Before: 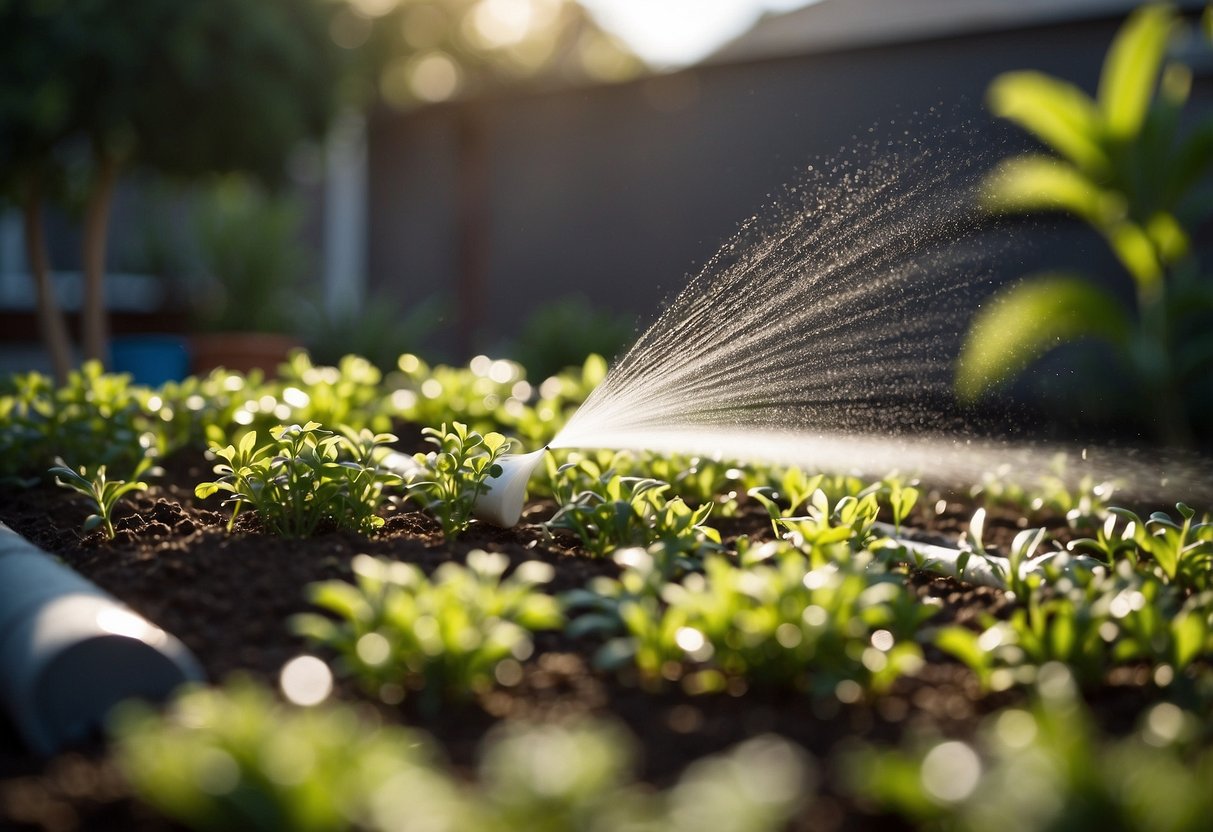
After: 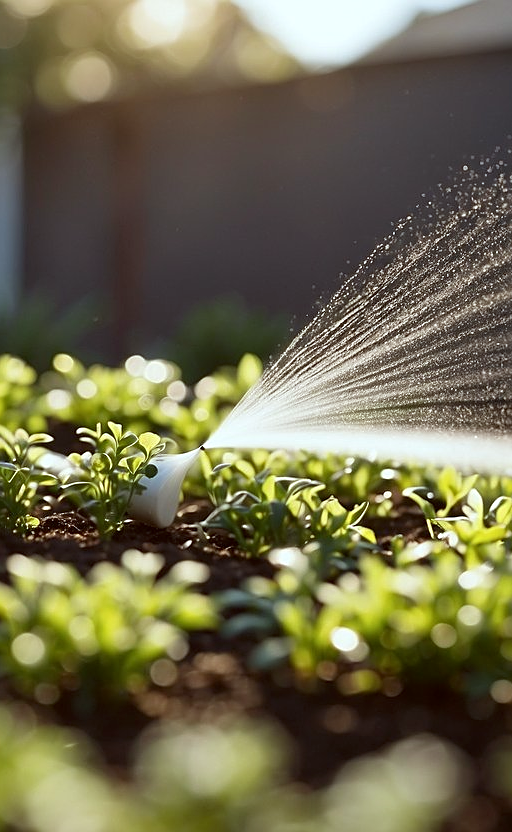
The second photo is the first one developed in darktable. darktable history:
sharpen: on, module defaults
color correction: highlights a* -4.99, highlights b* -4.51, shadows a* 4.15, shadows b* 4.31
crop: left 28.464%, right 29.308%
